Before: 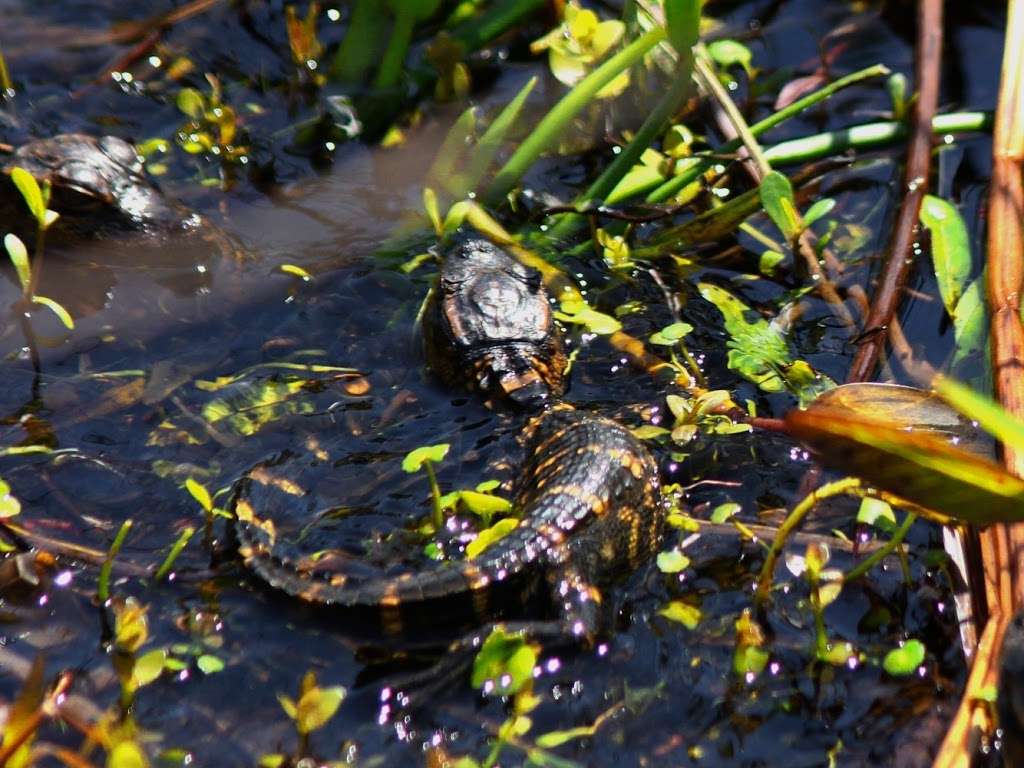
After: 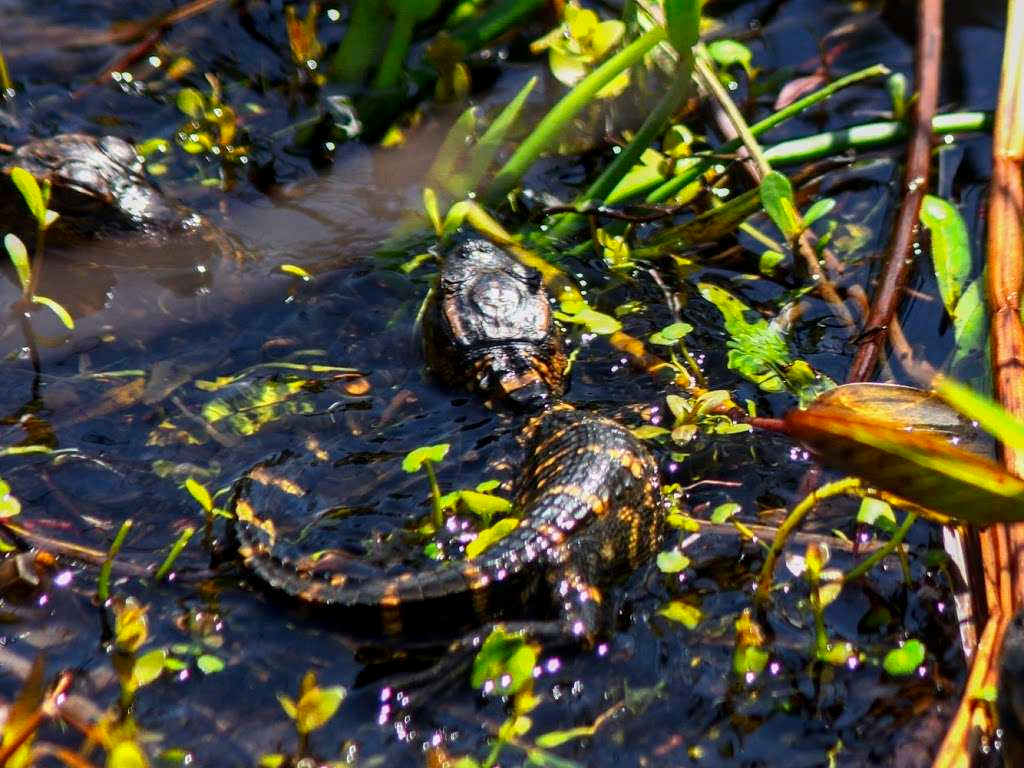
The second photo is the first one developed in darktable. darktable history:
contrast brightness saturation: contrast 0.078, saturation 0.204
local contrast: on, module defaults
